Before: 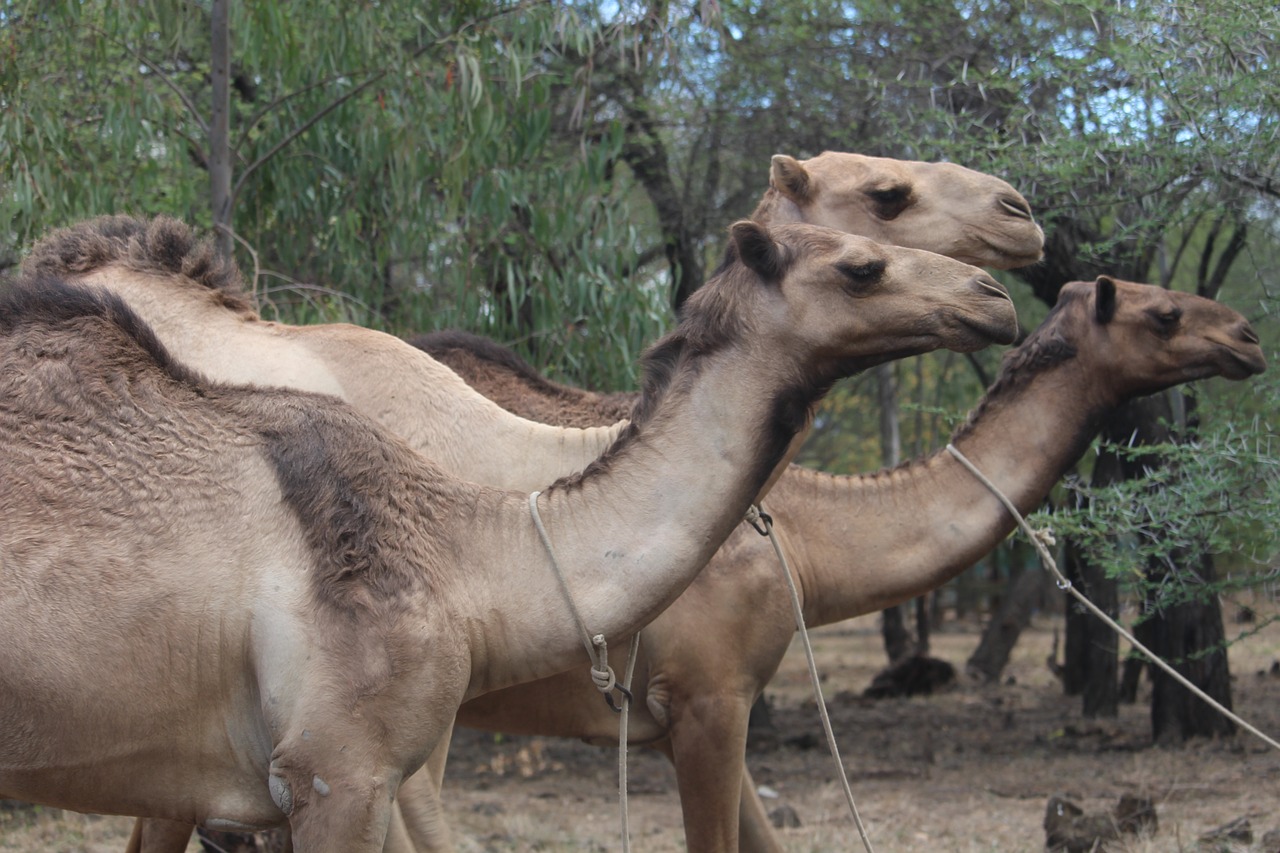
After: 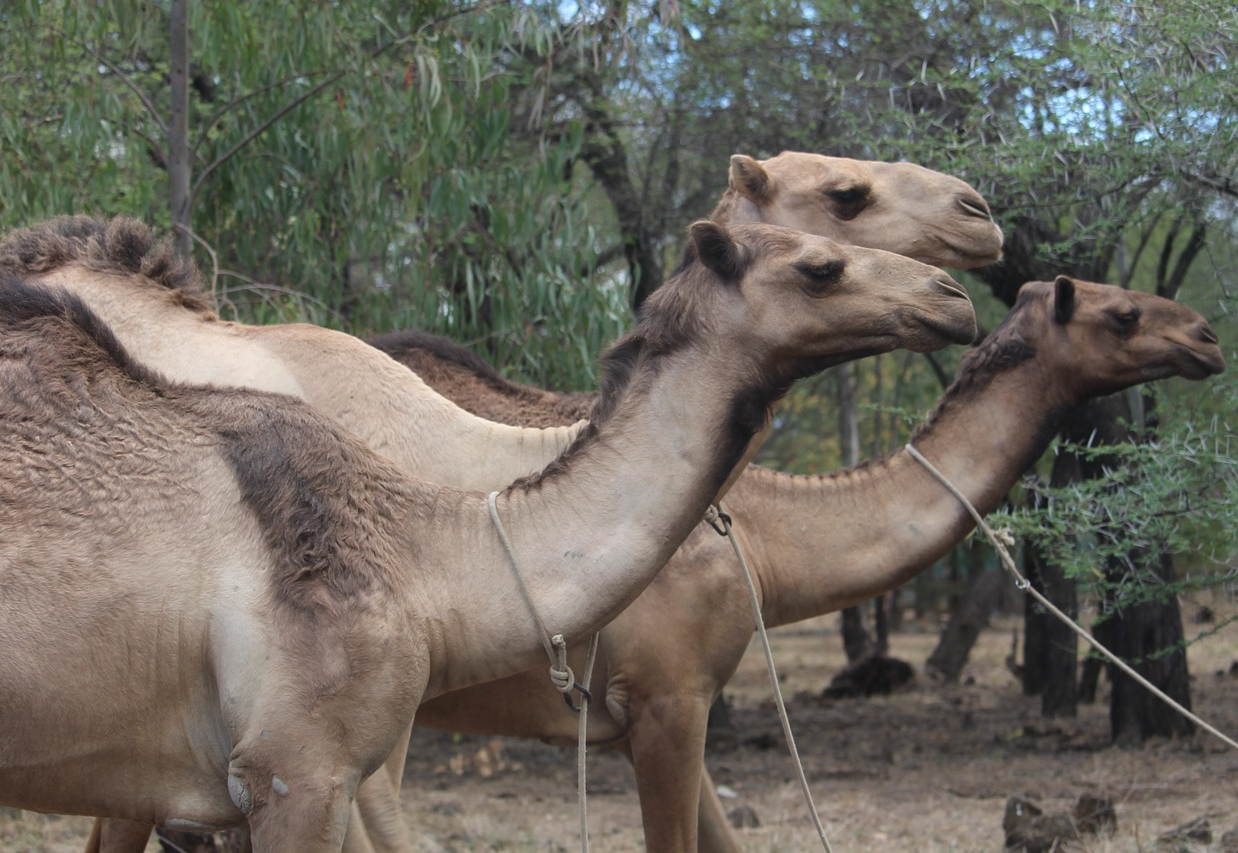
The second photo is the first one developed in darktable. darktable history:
crop and rotate: left 3.254%
